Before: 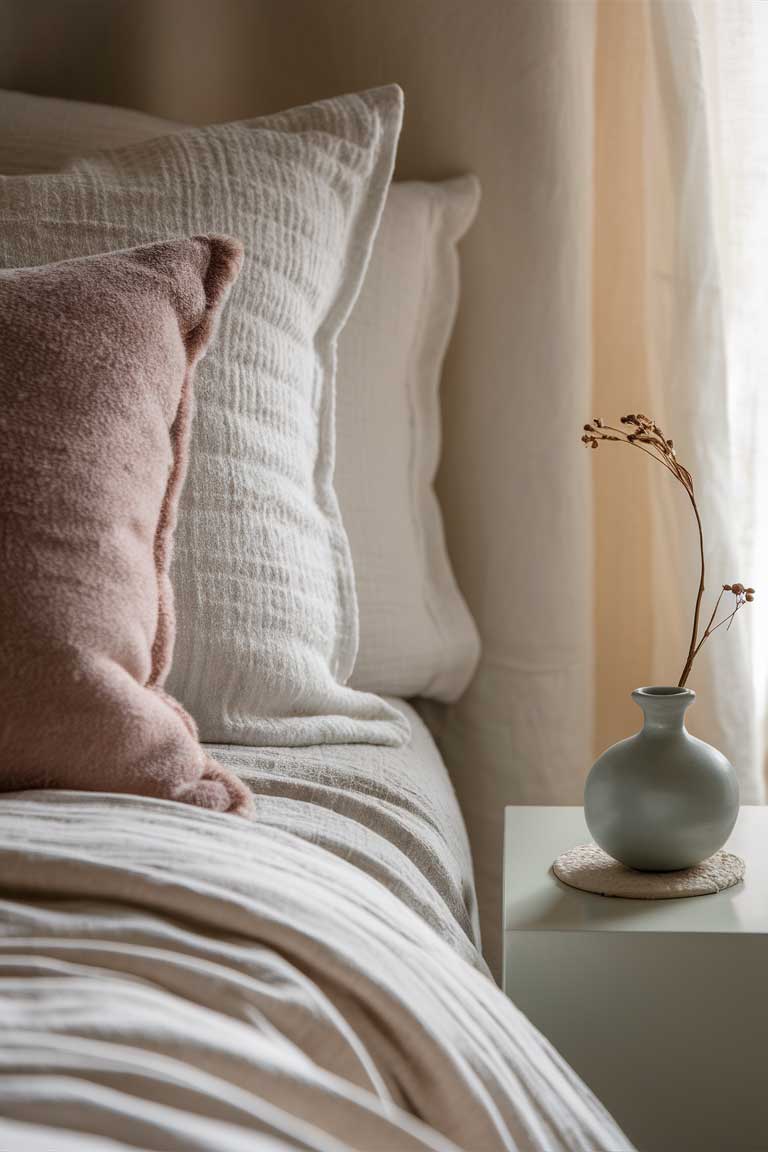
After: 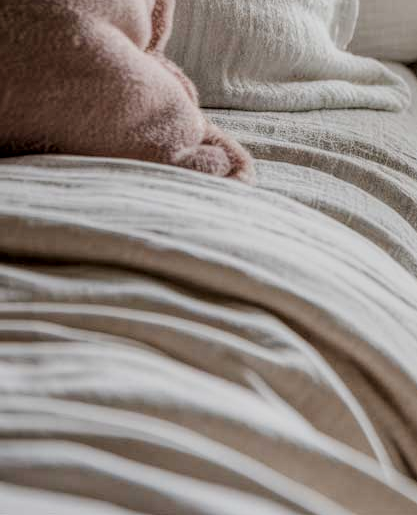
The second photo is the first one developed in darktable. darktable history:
local contrast: highlights 95%, shadows 89%, detail 160%, midtone range 0.2
filmic rgb: black relative exposure -7.65 EV, white relative exposure 4.56 EV, hardness 3.61
crop and rotate: top 55.127%, right 45.679%, bottom 0.163%
